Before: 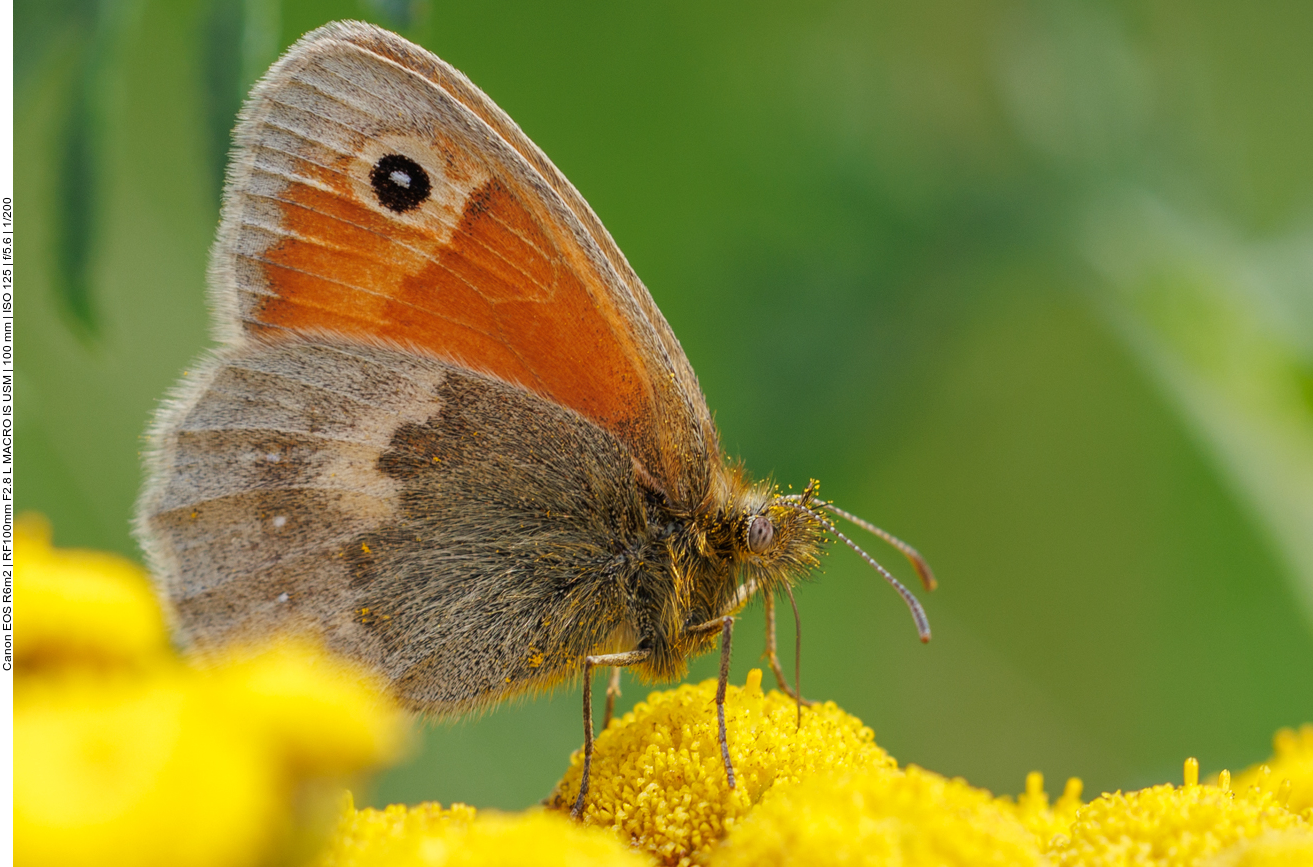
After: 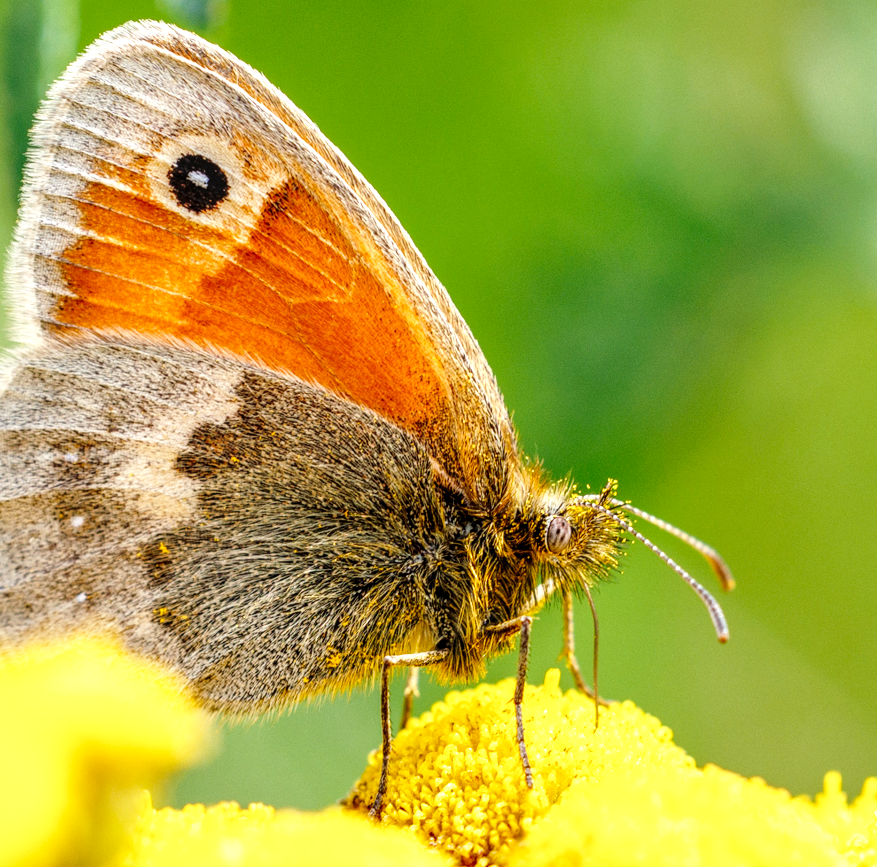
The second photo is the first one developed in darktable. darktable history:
exposure: exposure 0.201 EV, compensate exposure bias true, compensate highlight preservation false
crop: left 15.395%, right 17.742%
local contrast: highlights 24%, detail 150%
base curve: curves: ch0 [(0, 0) (0.036, 0.037) (0.121, 0.228) (0.46, 0.76) (0.859, 0.983) (1, 1)], preserve colors none
